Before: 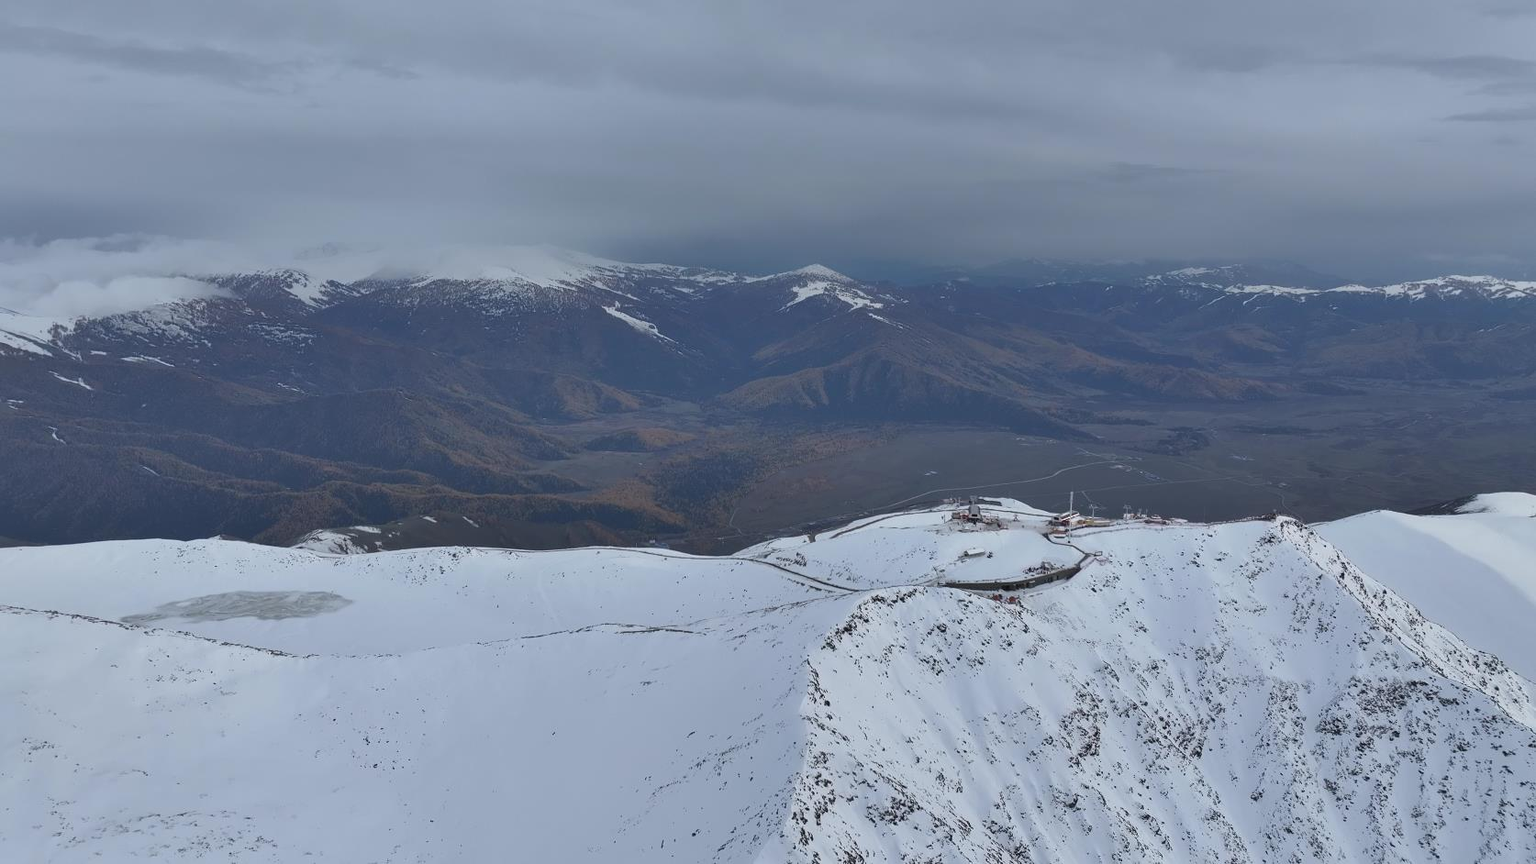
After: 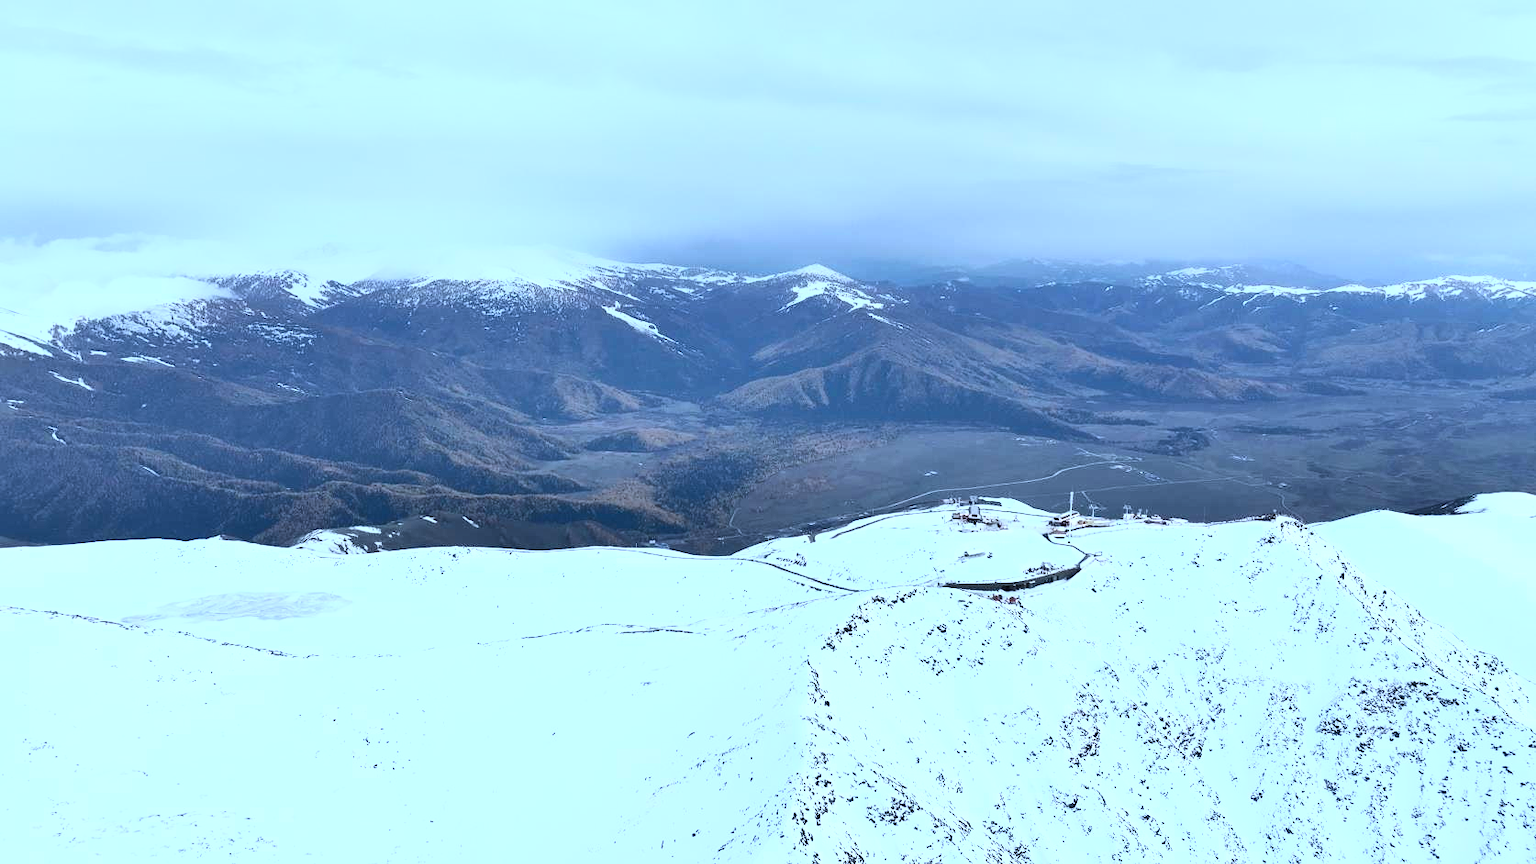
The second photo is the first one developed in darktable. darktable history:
contrast brightness saturation: contrast 0.374, brightness 0.104
tone equalizer: -8 EV -1.11 EV, -7 EV -1.01 EV, -6 EV -0.902 EV, -5 EV -0.587 EV, -3 EV 0.571 EV, -2 EV 0.89 EV, -1 EV 0.991 EV, +0 EV 1.06 EV
color calibration: gray › normalize channels true, x 0.382, y 0.372, temperature 3884.45 K, gamut compression 0.013
